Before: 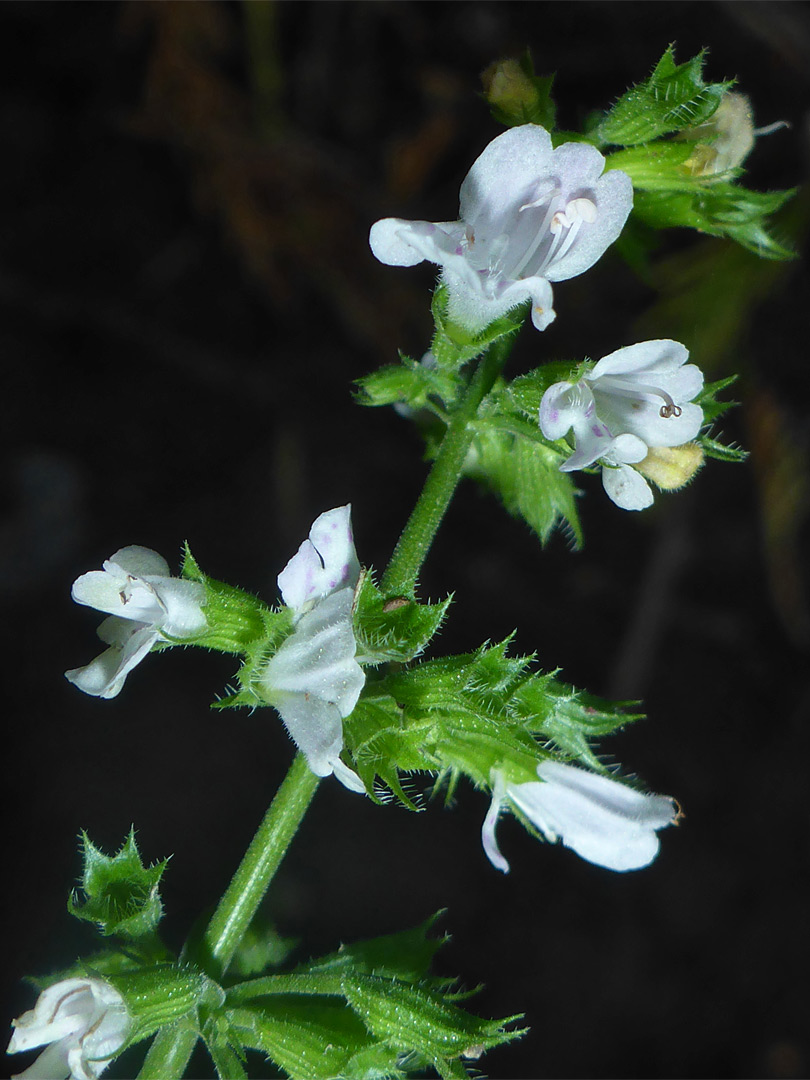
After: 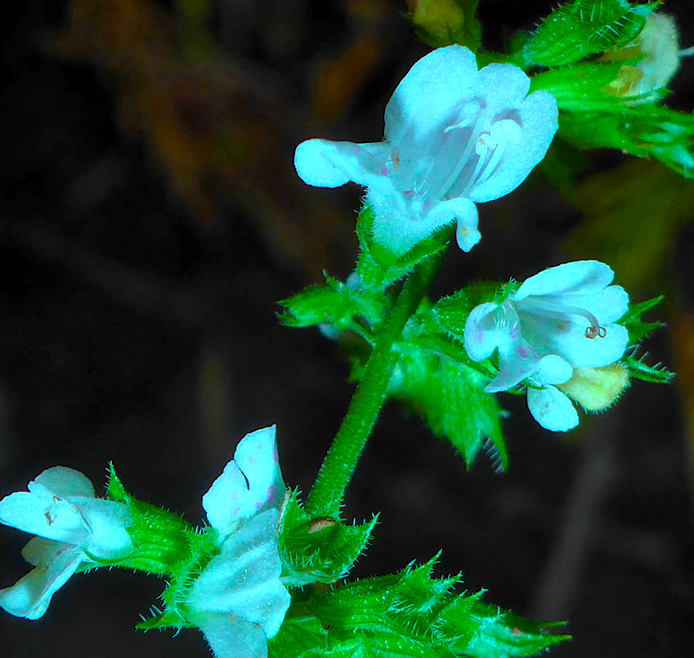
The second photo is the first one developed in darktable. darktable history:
exposure: black level correction 0, exposure 0.696 EV, compensate highlight preservation false
crop and rotate: left 9.378%, top 7.323%, right 4.823%, bottom 31.713%
color balance rgb: highlights gain › luminance -33.123%, highlights gain › chroma 5.556%, highlights gain › hue 219.3°, global offset › luminance -0.502%, perceptual saturation grading › global saturation 39.455%, perceptual saturation grading › highlights -24.97%, perceptual saturation grading › mid-tones 34.53%, perceptual saturation grading › shadows 35.031%, perceptual brilliance grading › global brilliance 2.661%, perceptual brilliance grading › highlights -2.903%, perceptual brilliance grading › shadows 3.222%
shadows and highlights: radius 106.98, shadows 23.59, highlights -57.58, low approximation 0.01, soften with gaussian
